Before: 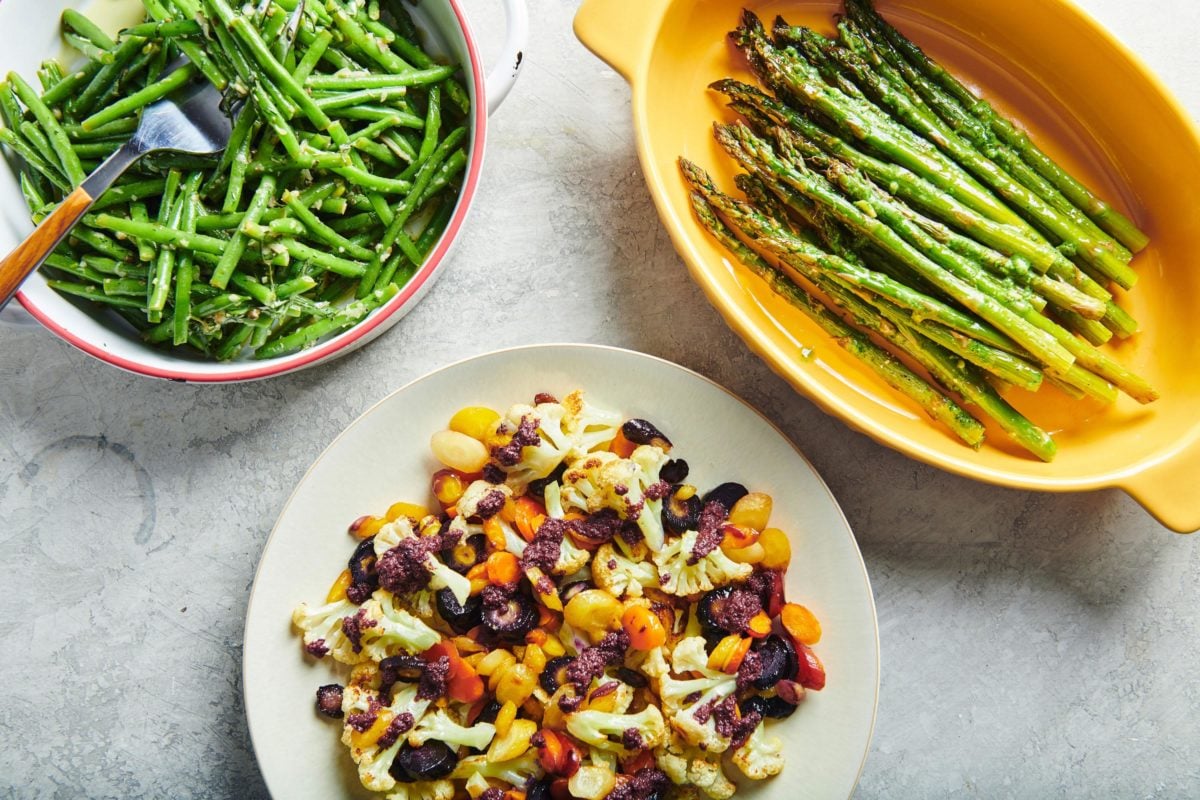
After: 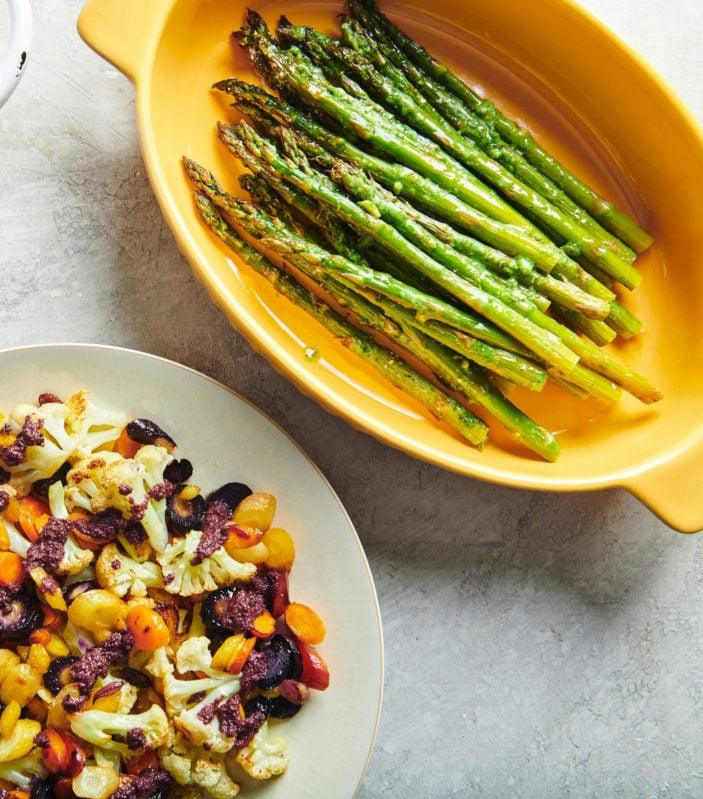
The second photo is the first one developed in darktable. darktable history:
crop: left 41.402%
base curve: curves: ch0 [(0, 0) (0.472, 0.455) (1, 1)], preserve colors none
